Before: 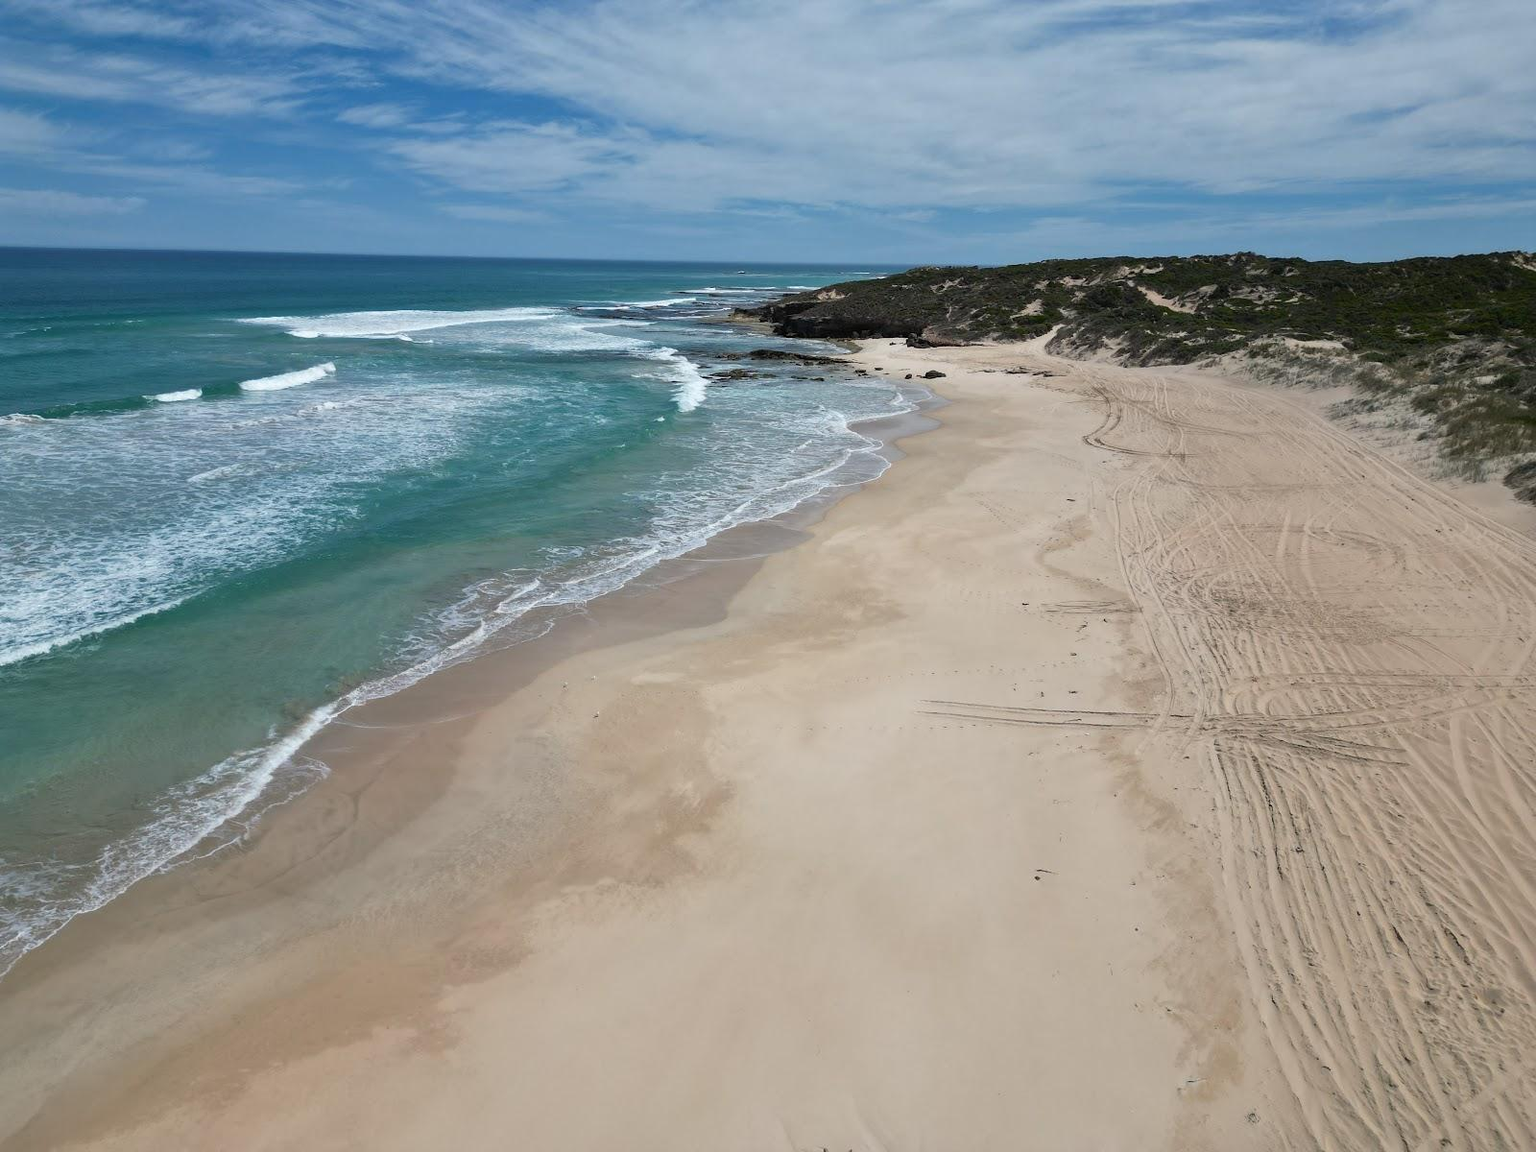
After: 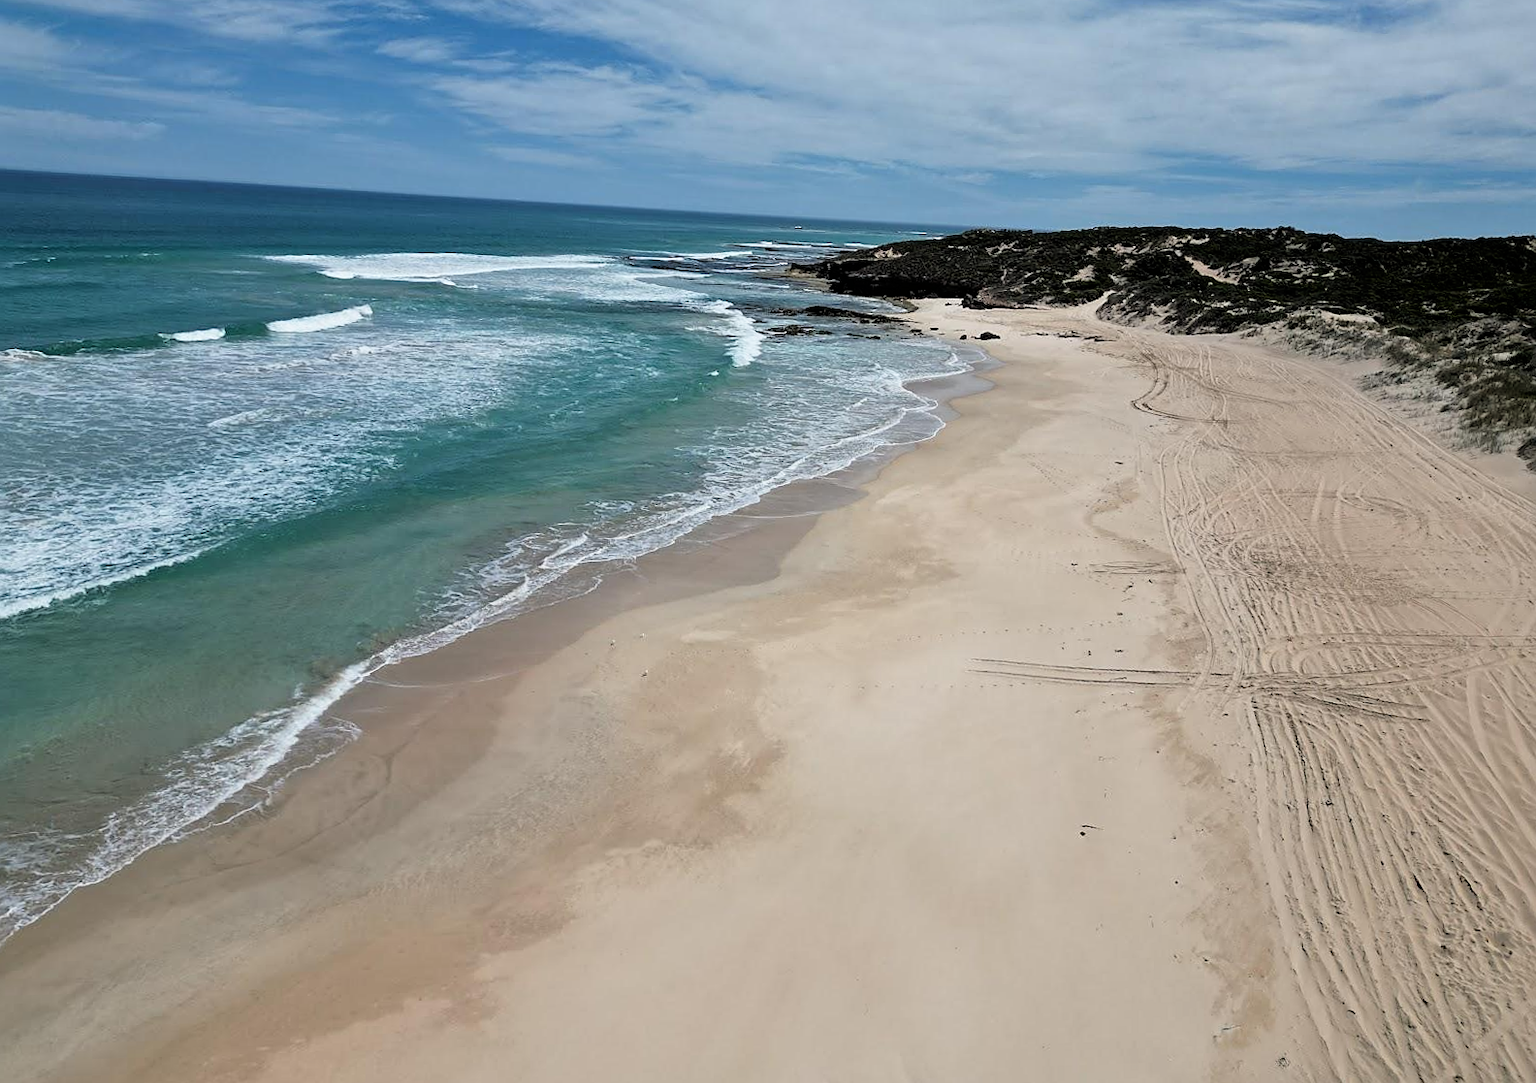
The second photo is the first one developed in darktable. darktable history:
filmic rgb: black relative exposure -4.93 EV, white relative exposure 2.84 EV, hardness 3.72
rotate and perspective: rotation 0.679°, lens shift (horizontal) 0.136, crop left 0.009, crop right 0.991, crop top 0.078, crop bottom 0.95
sharpen: on, module defaults
